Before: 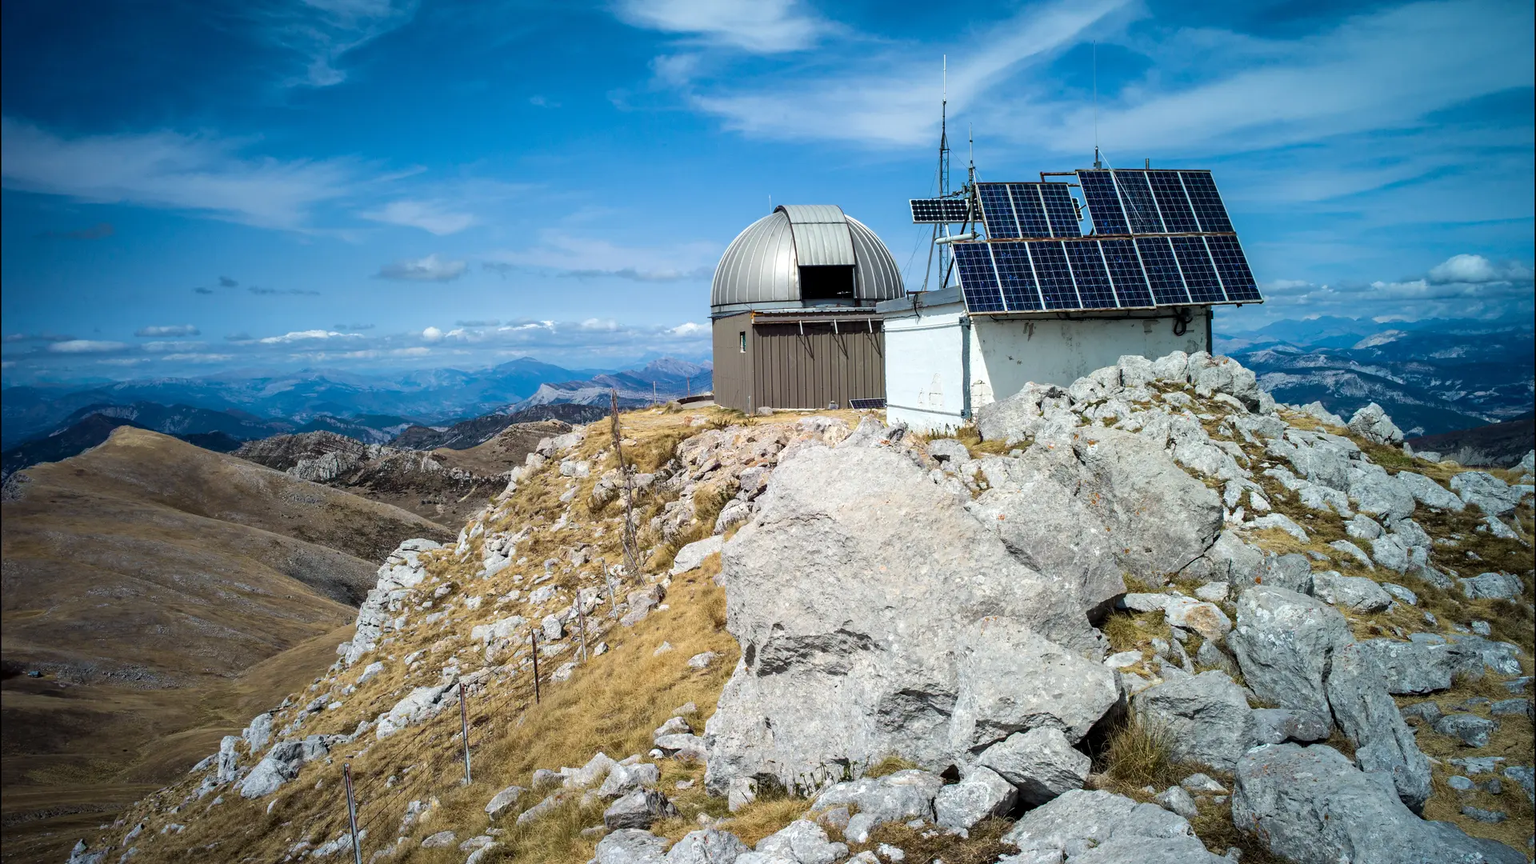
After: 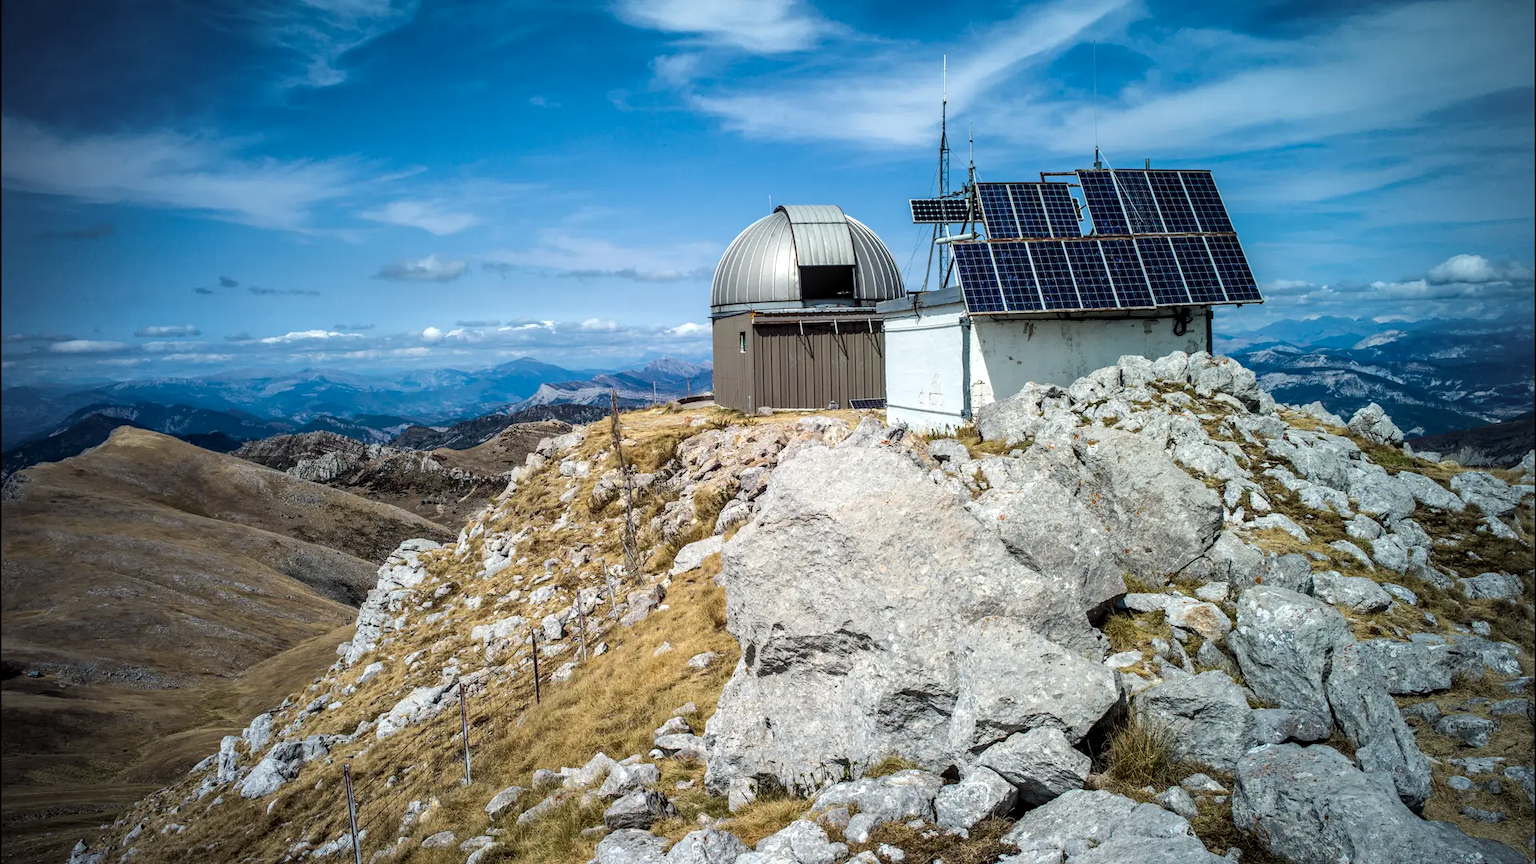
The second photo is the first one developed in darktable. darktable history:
exposure: exposure -0.041 EV, compensate highlight preservation false
local contrast: detail 130%
vignetting: fall-off radius 60.94%, unbound false
levels: white 99.89%
